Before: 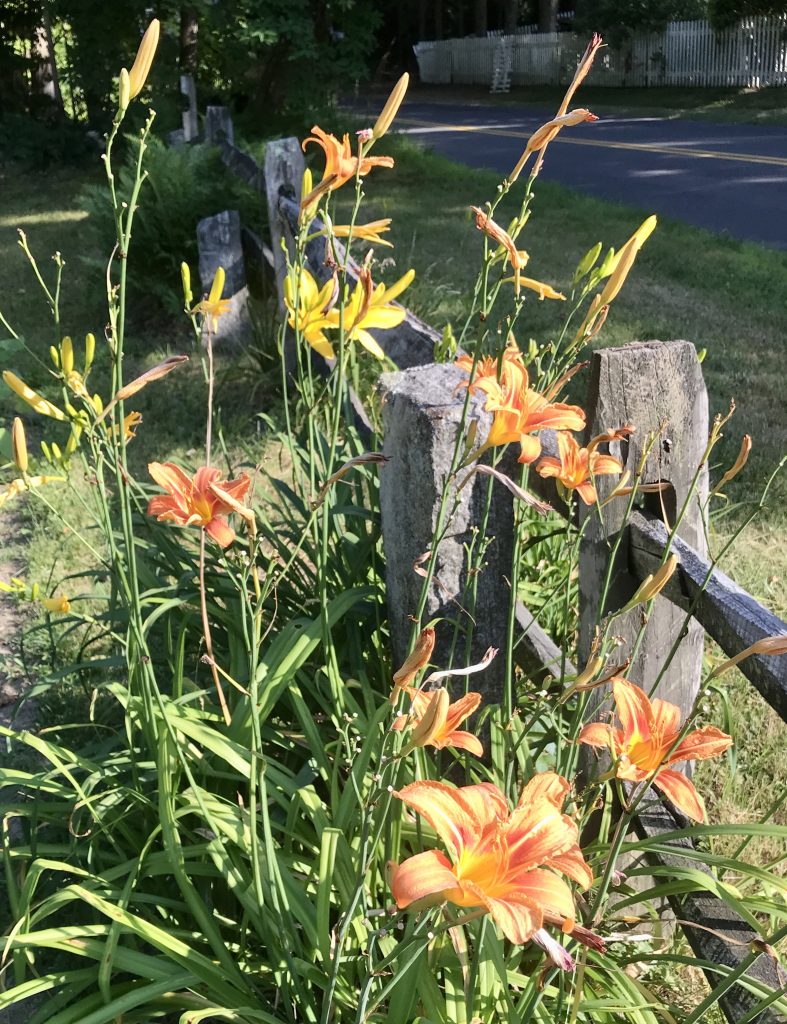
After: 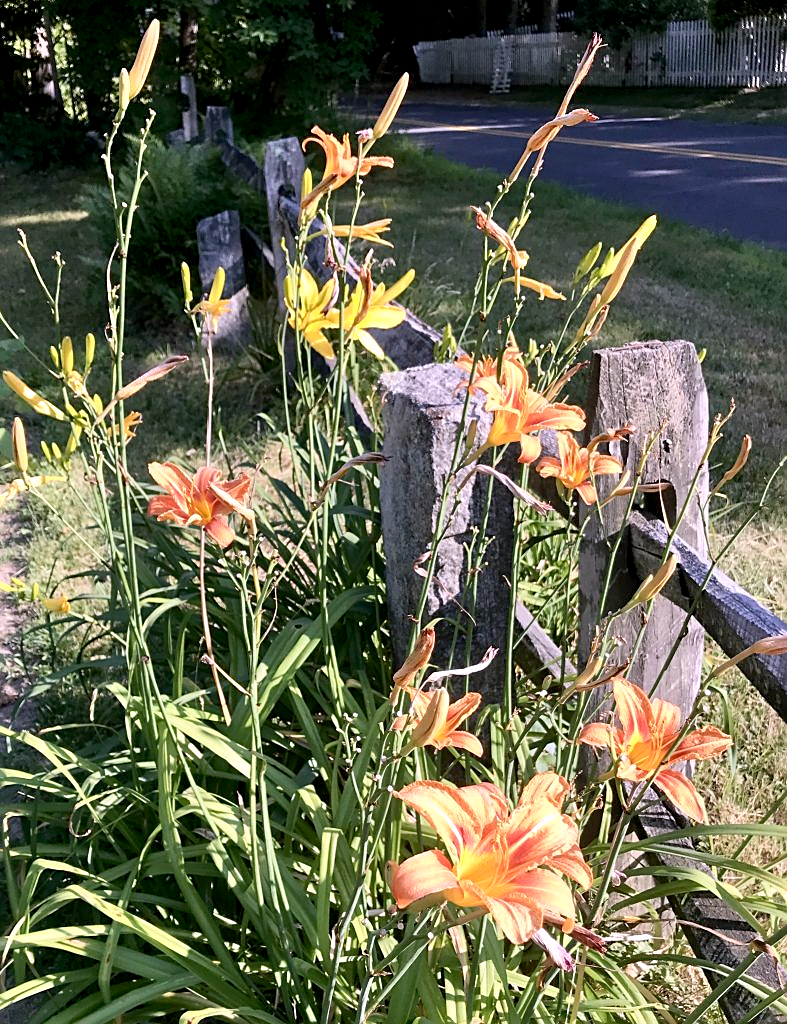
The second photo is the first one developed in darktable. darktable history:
exposure: black level correction 0.007, compensate highlight preservation false
sharpen: on, module defaults
white balance: red 1.066, blue 1.119
shadows and highlights: shadows 0, highlights 40
